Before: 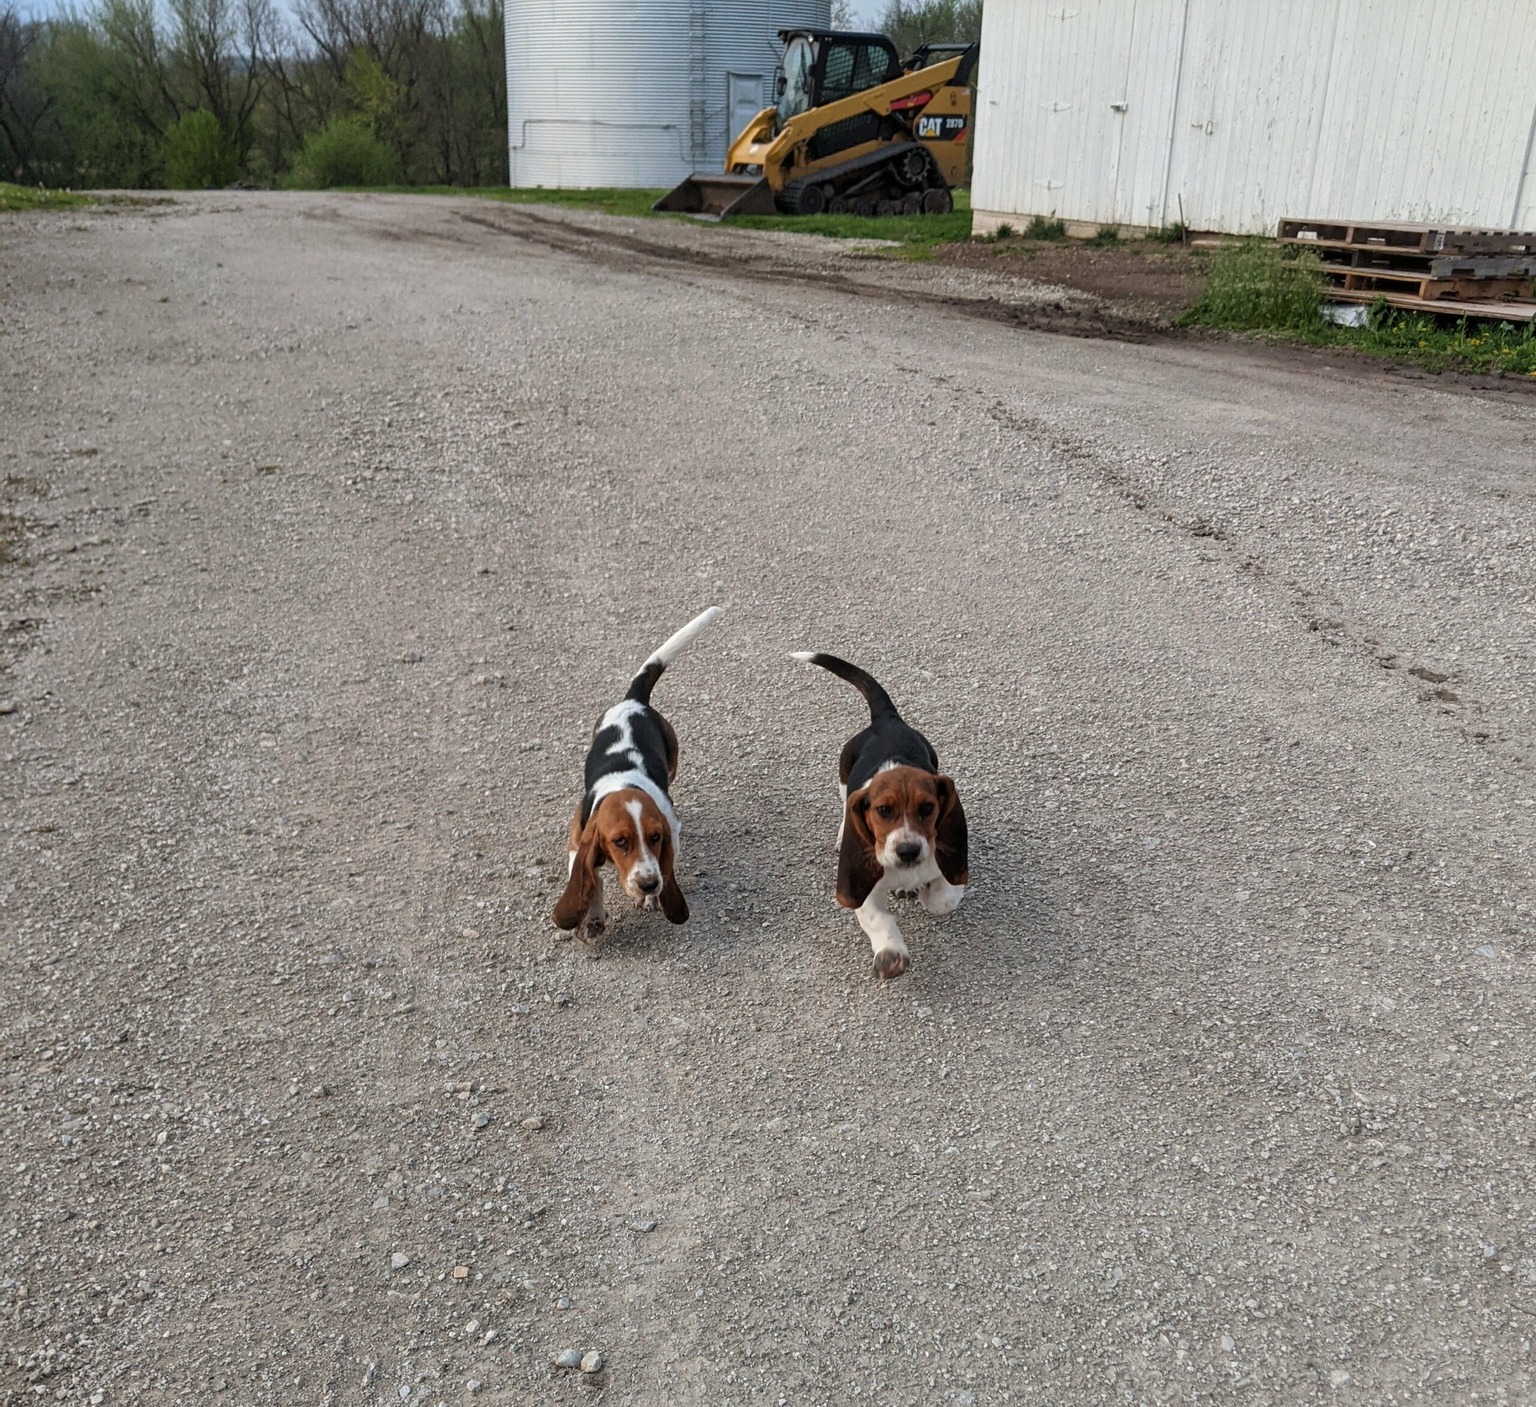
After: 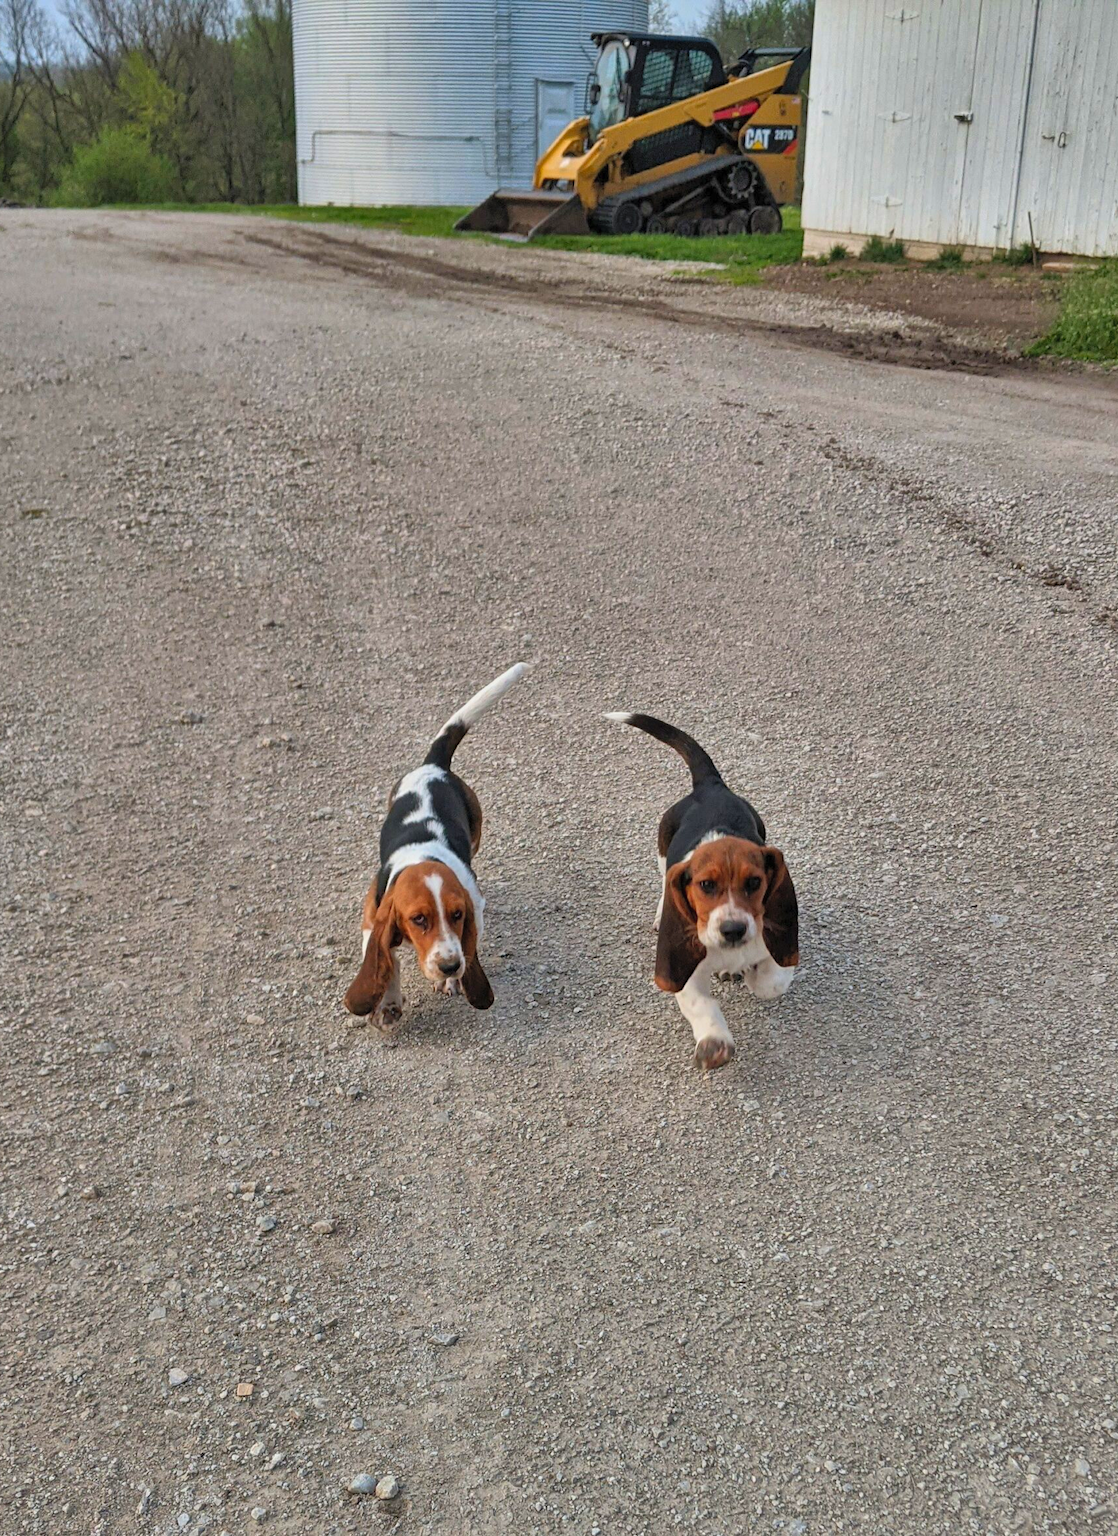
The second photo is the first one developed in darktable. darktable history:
crop and rotate: left 15.446%, right 17.836%
shadows and highlights: white point adjustment -3.64, highlights -63.34, highlights color adjustment 42%, soften with gaussian
contrast brightness saturation: contrast 0.07, brightness 0.18, saturation 0.4
